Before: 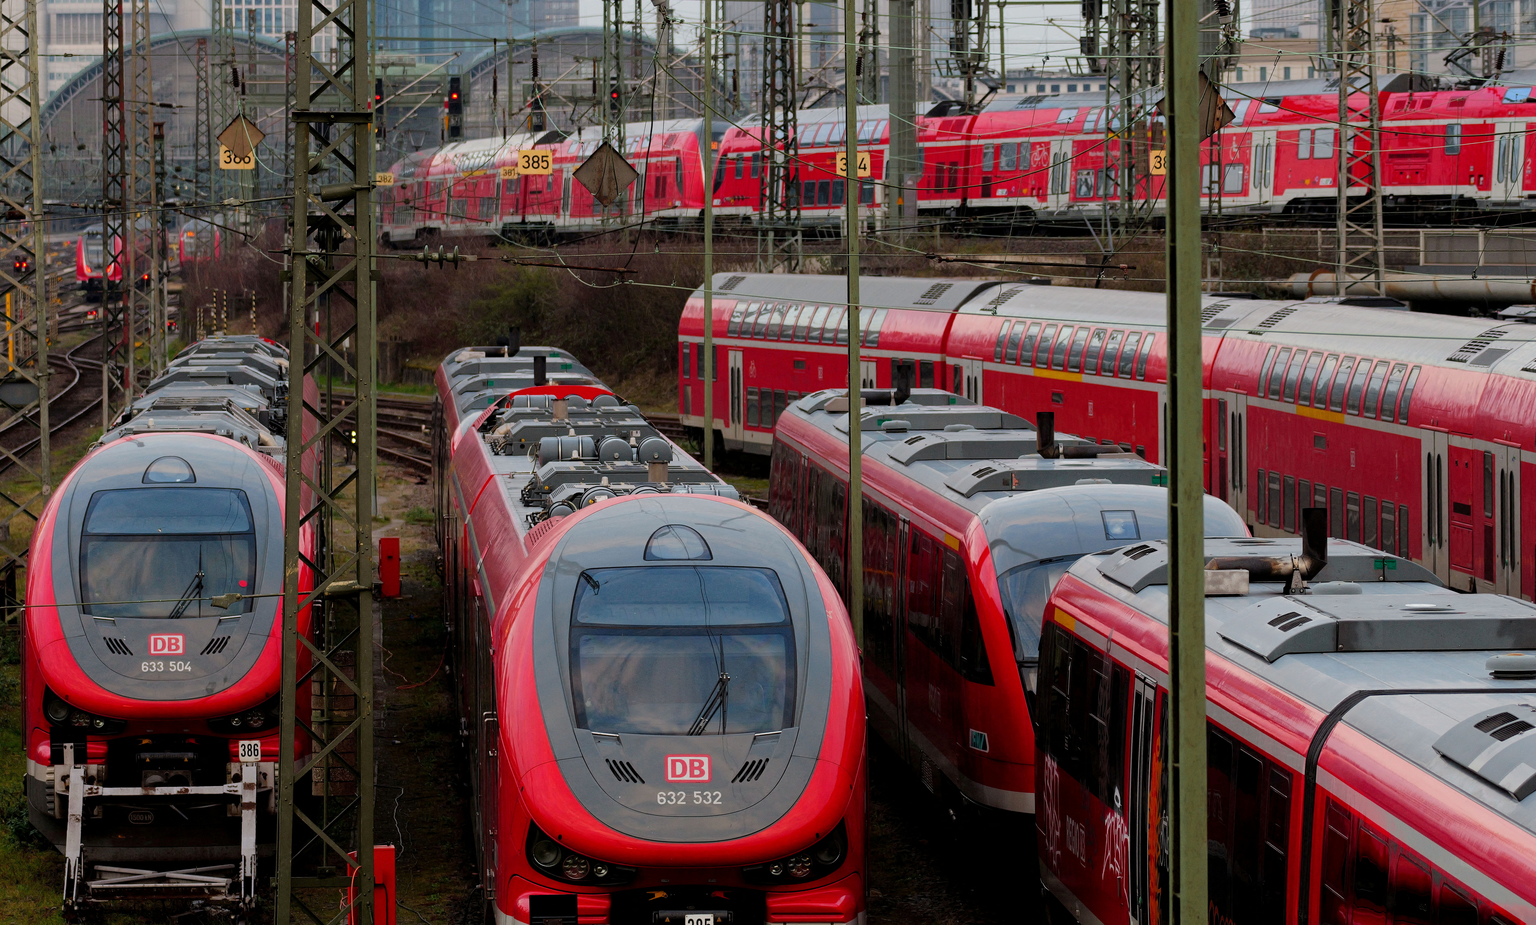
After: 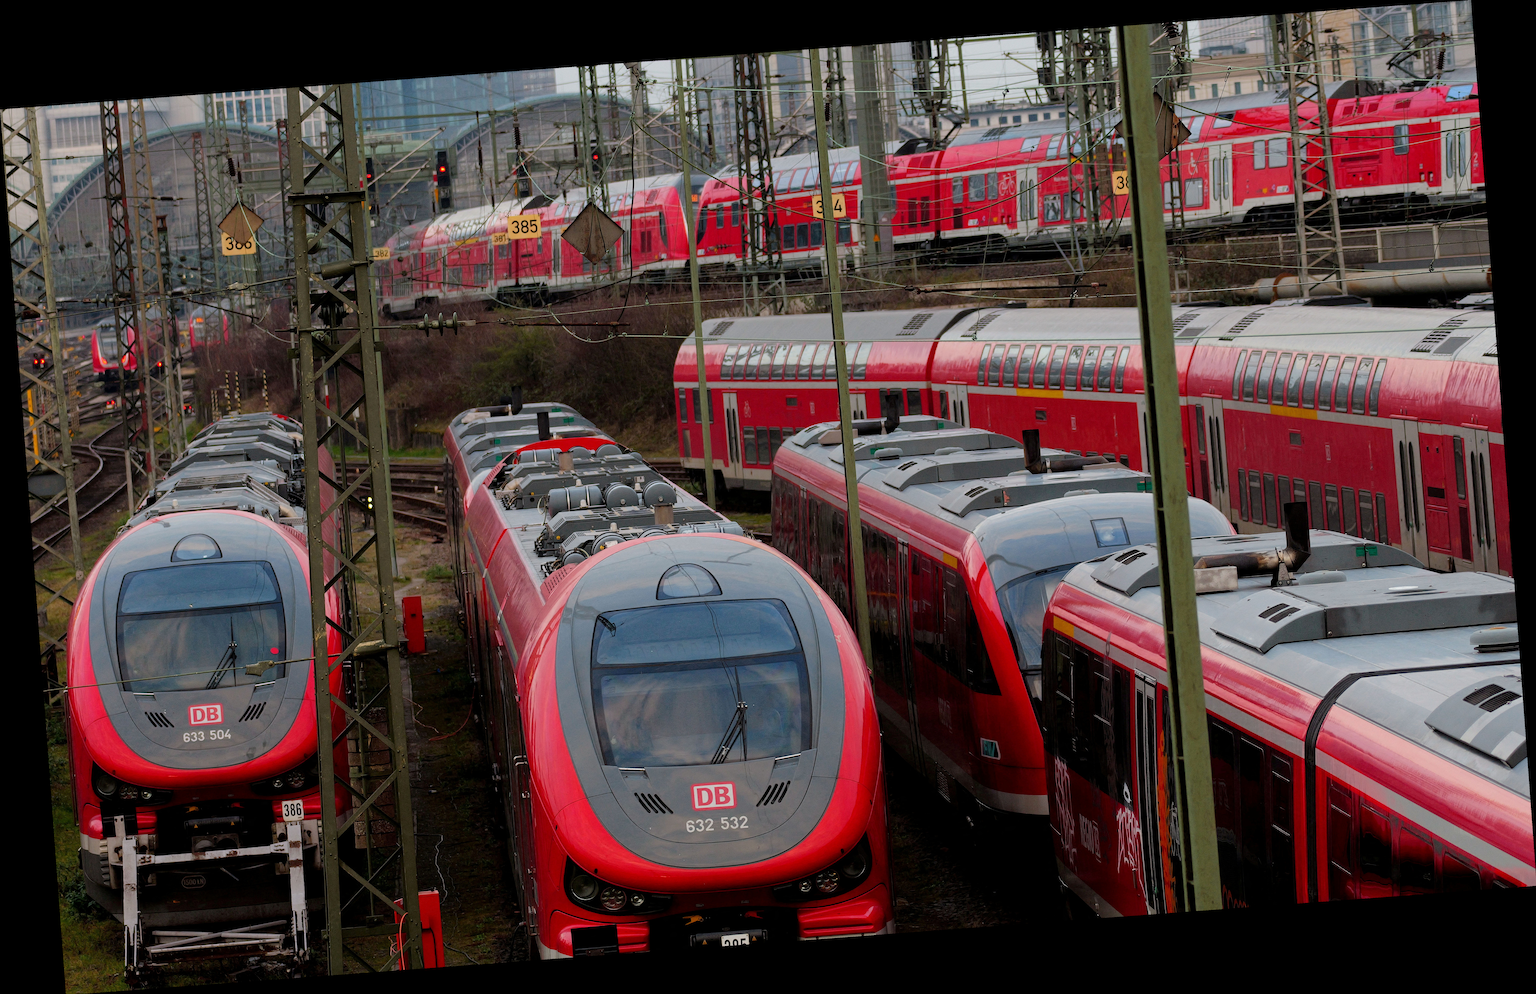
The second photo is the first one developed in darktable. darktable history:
tone equalizer: on, module defaults
rotate and perspective: rotation -4.25°, automatic cropping off
